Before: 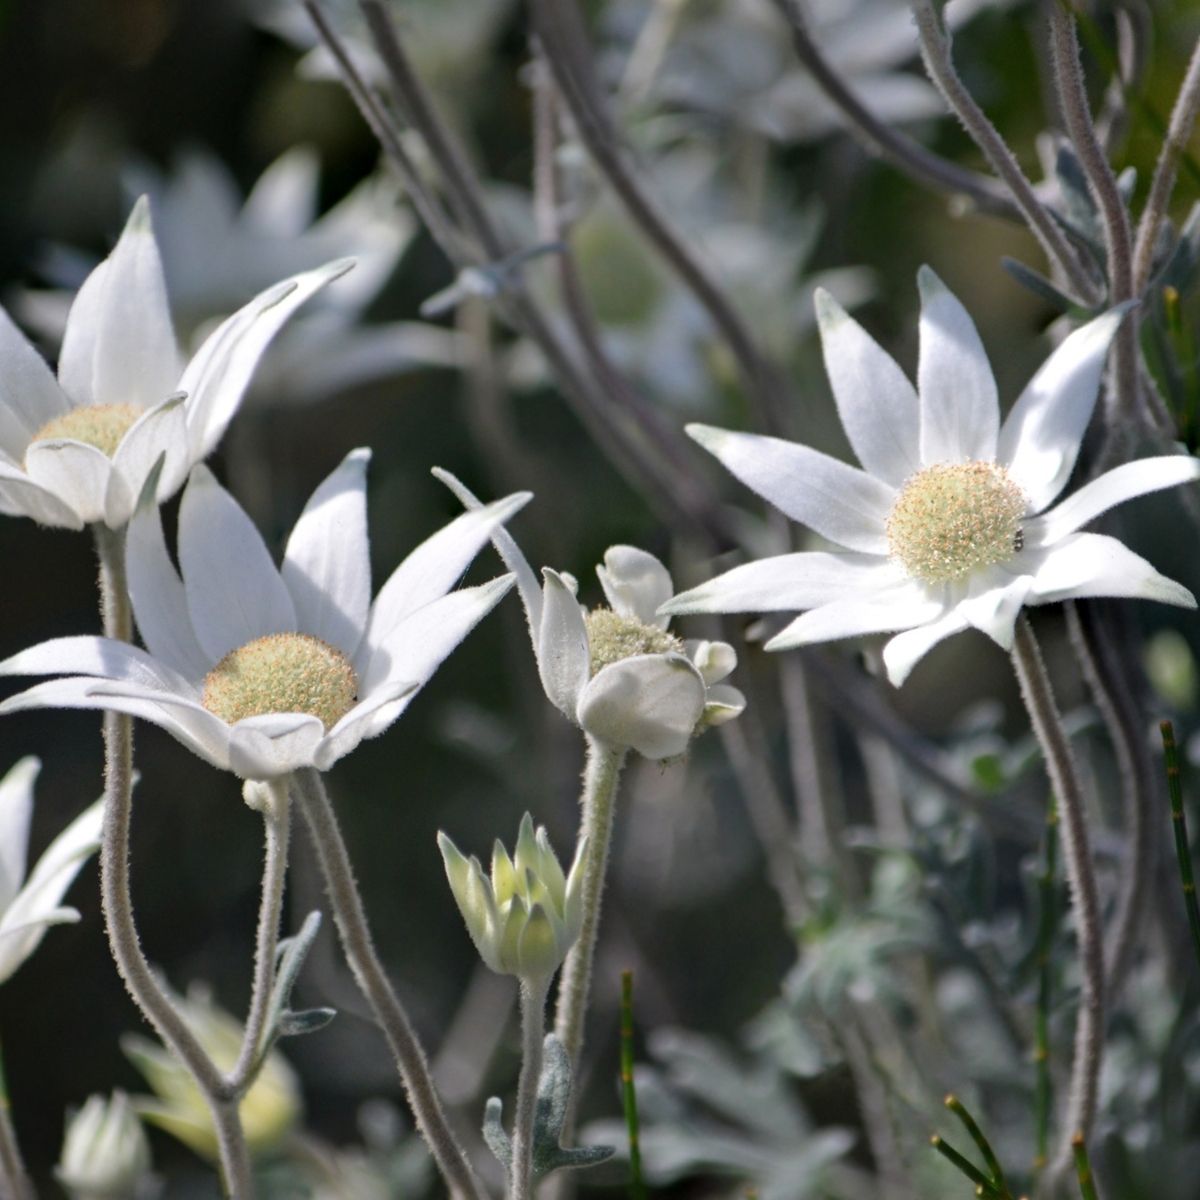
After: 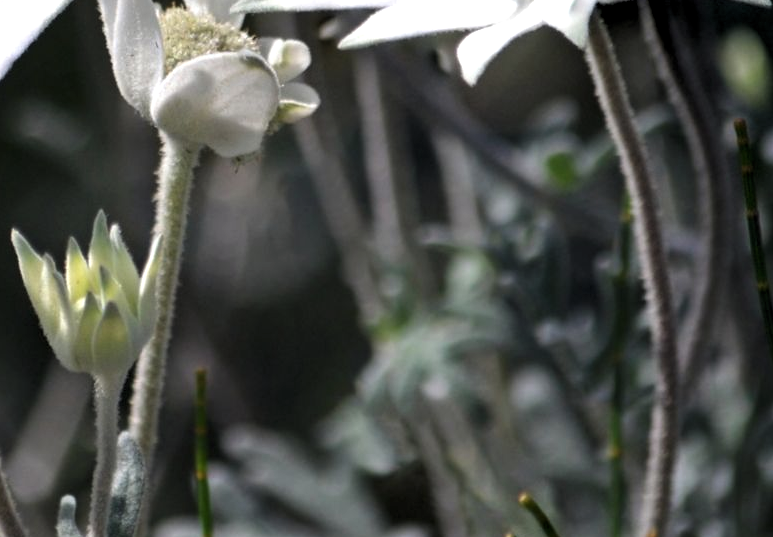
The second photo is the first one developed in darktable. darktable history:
crop and rotate: left 35.509%, top 50.238%, bottom 4.934%
levels: levels [0.052, 0.496, 0.908]
